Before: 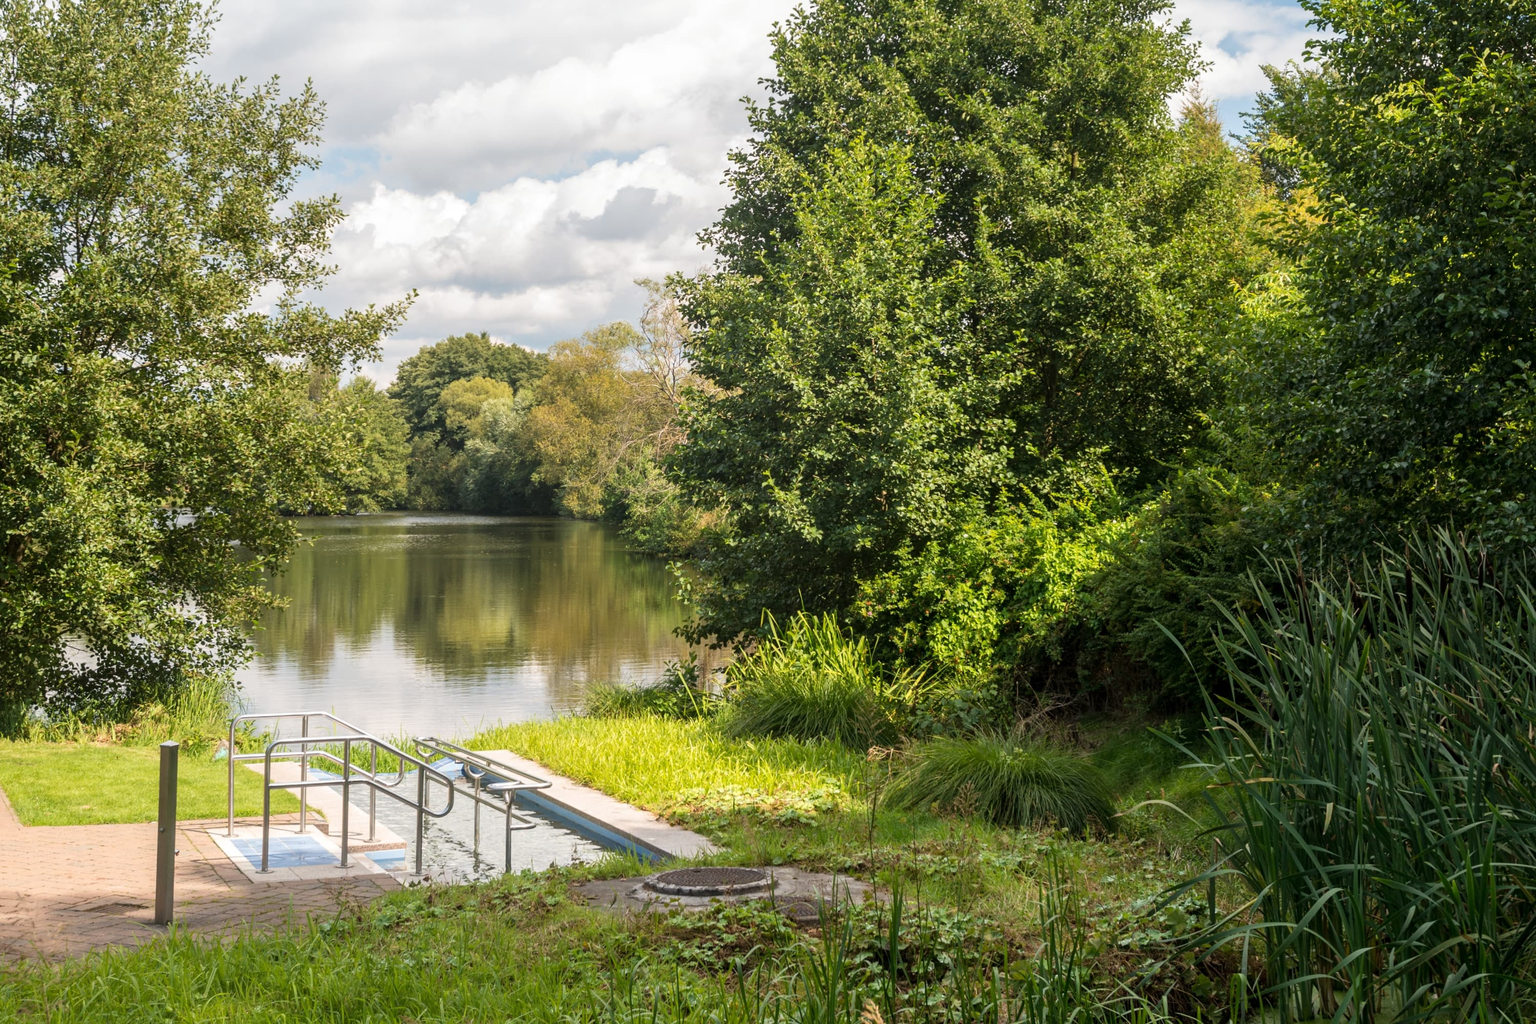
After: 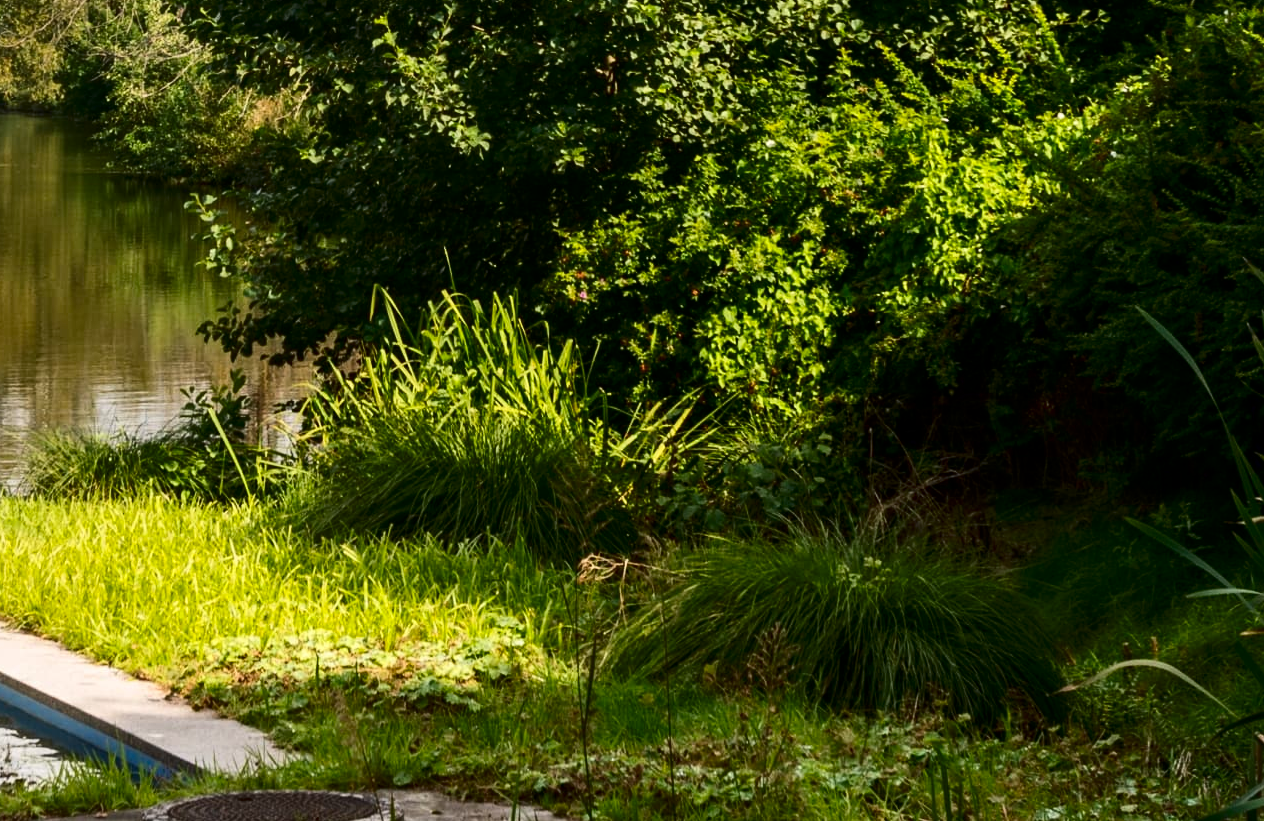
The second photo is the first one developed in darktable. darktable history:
contrast brightness saturation: contrast 0.19, brightness -0.24, saturation 0.11
crop: left 37.221%, top 45.169%, right 20.63%, bottom 13.777%
